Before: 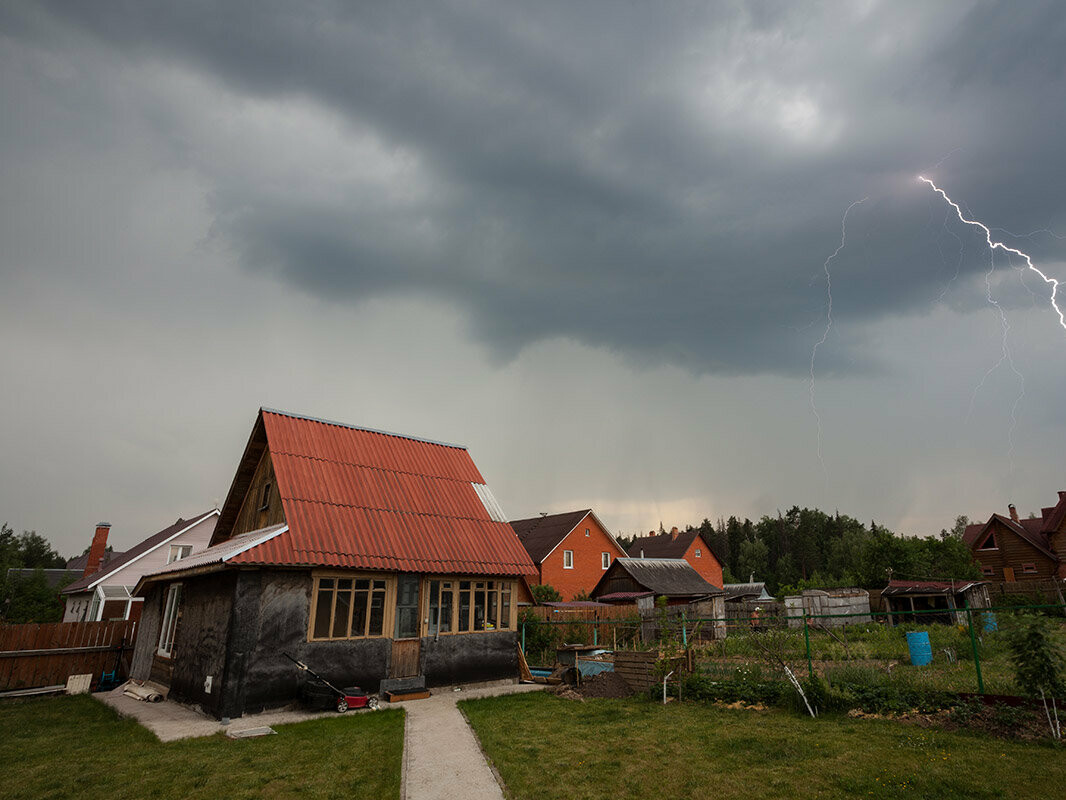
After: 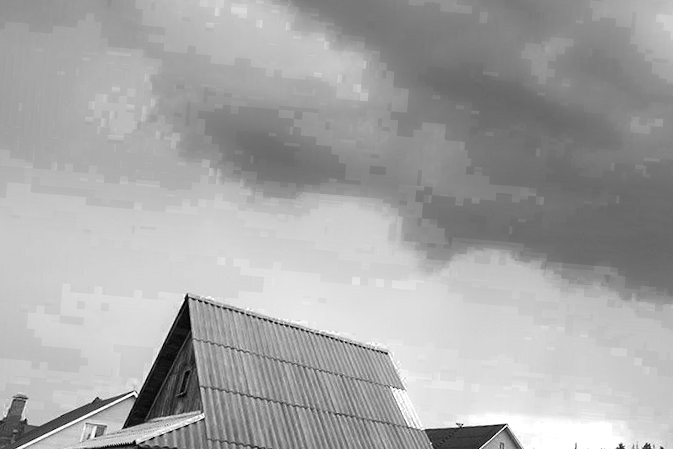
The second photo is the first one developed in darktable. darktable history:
contrast brightness saturation: contrast 0.2, brightness 0.16, saturation 0.22
color zones: curves: ch0 [(0, 0.554) (0.146, 0.662) (0.293, 0.86) (0.503, 0.774) (0.637, 0.106) (0.74, 0.072) (0.866, 0.488) (0.998, 0.569)]; ch1 [(0, 0) (0.143, 0) (0.286, 0) (0.429, 0) (0.571, 0) (0.714, 0) (0.857, 0)]
crop and rotate: angle -4.99°, left 2.122%, top 6.945%, right 27.566%, bottom 30.519%
